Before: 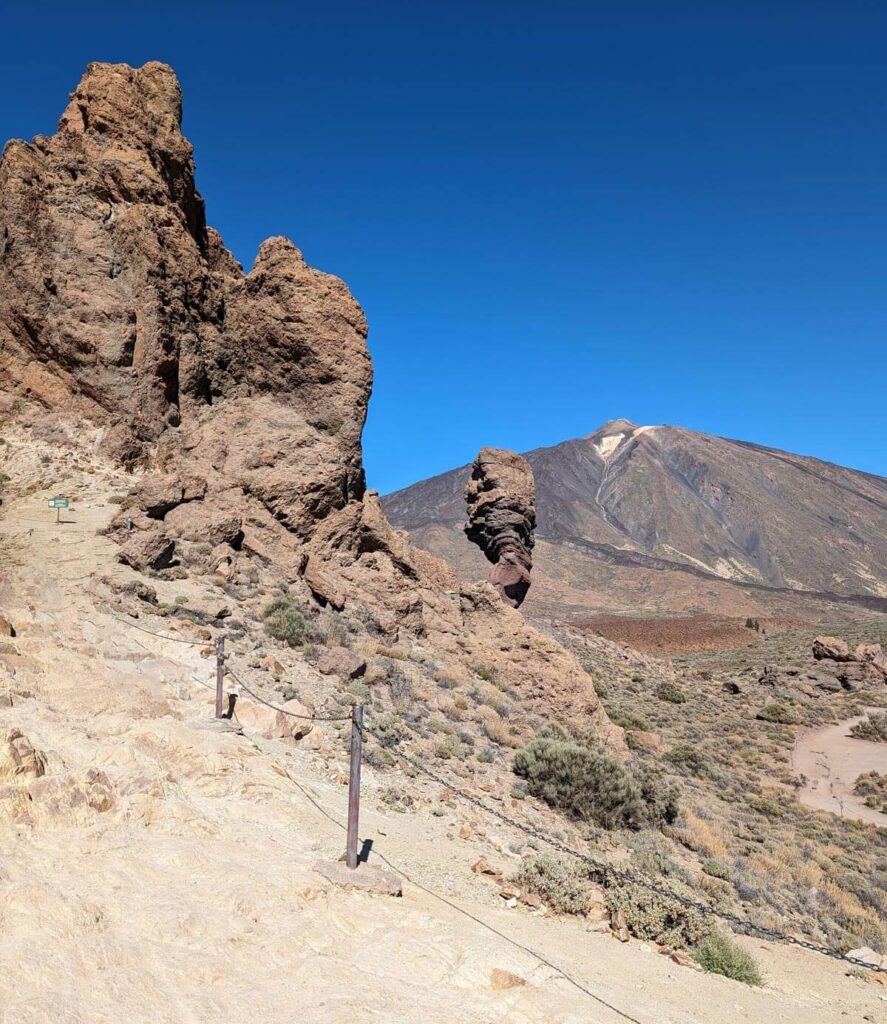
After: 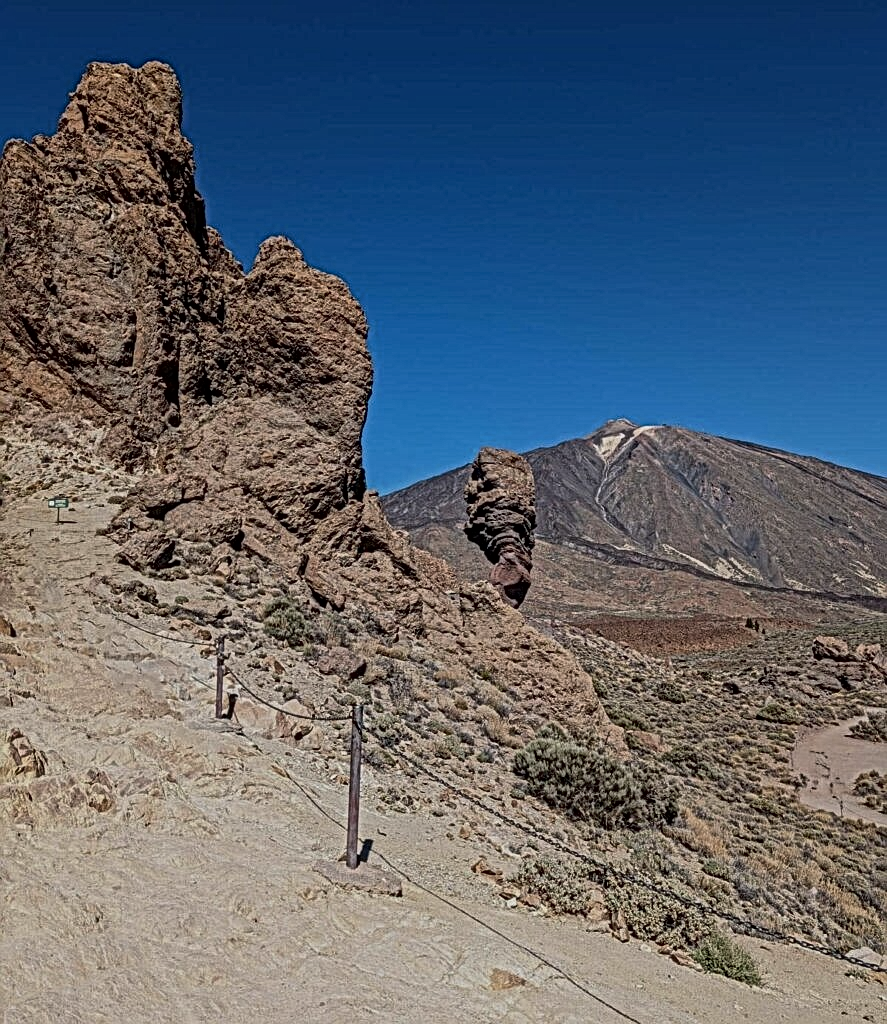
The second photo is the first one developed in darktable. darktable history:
local contrast: mode bilateral grid, contrast 20, coarseness 3, detail 300%, midtone range 0.2
exposure: exposure -1 EV, compensate highlight preservation false
